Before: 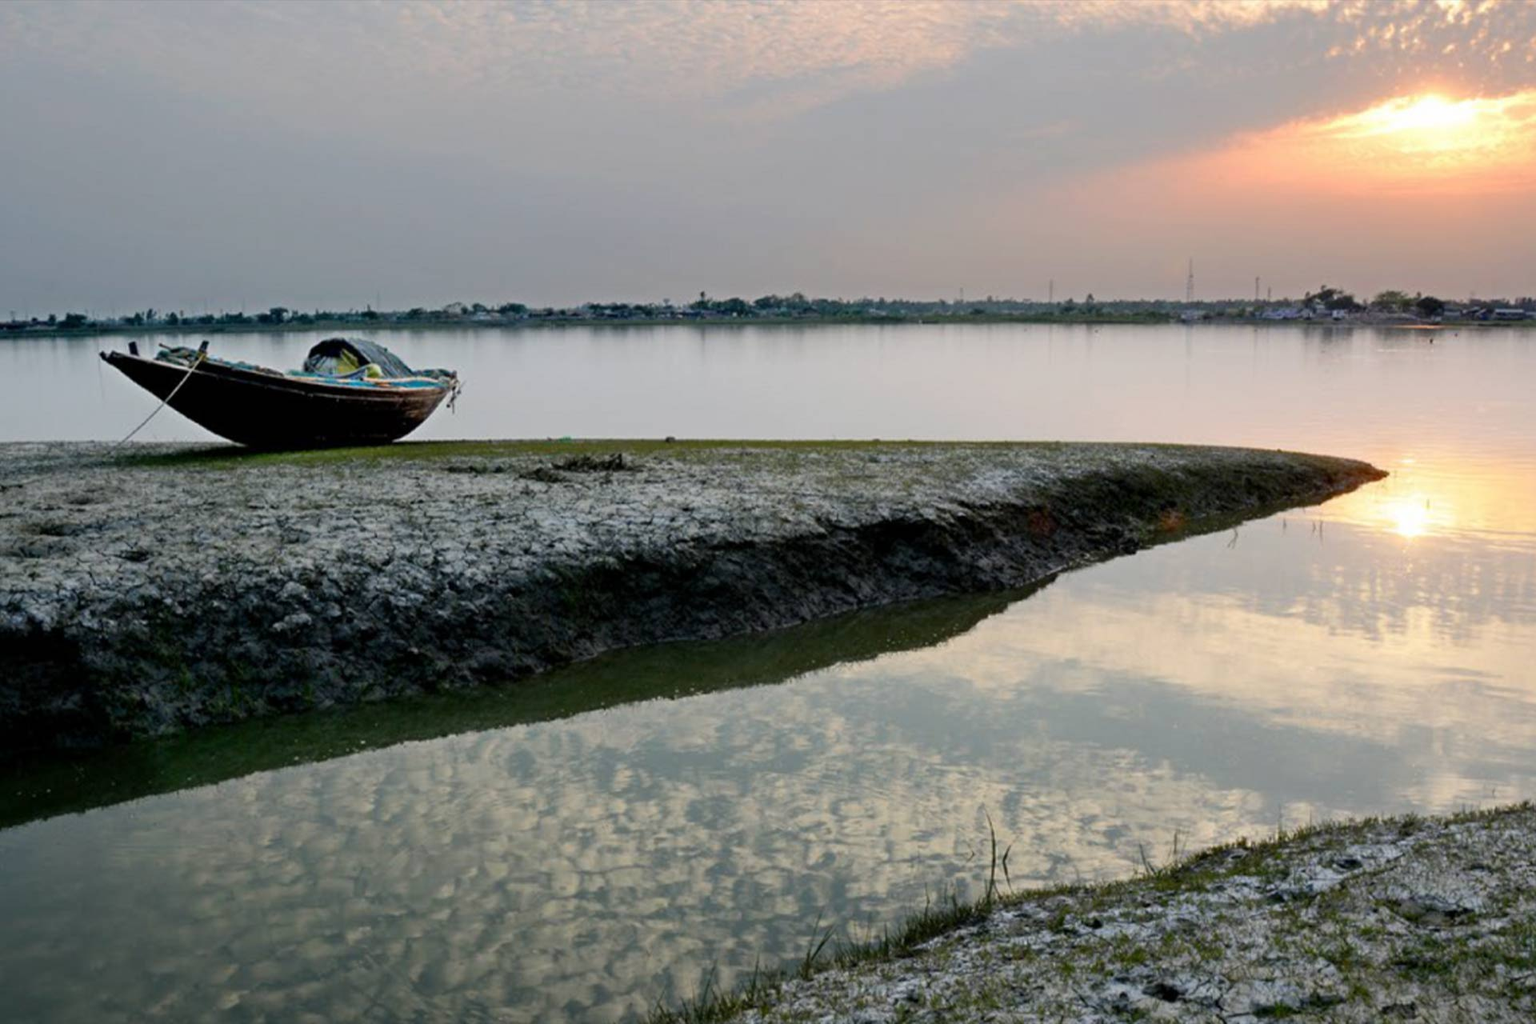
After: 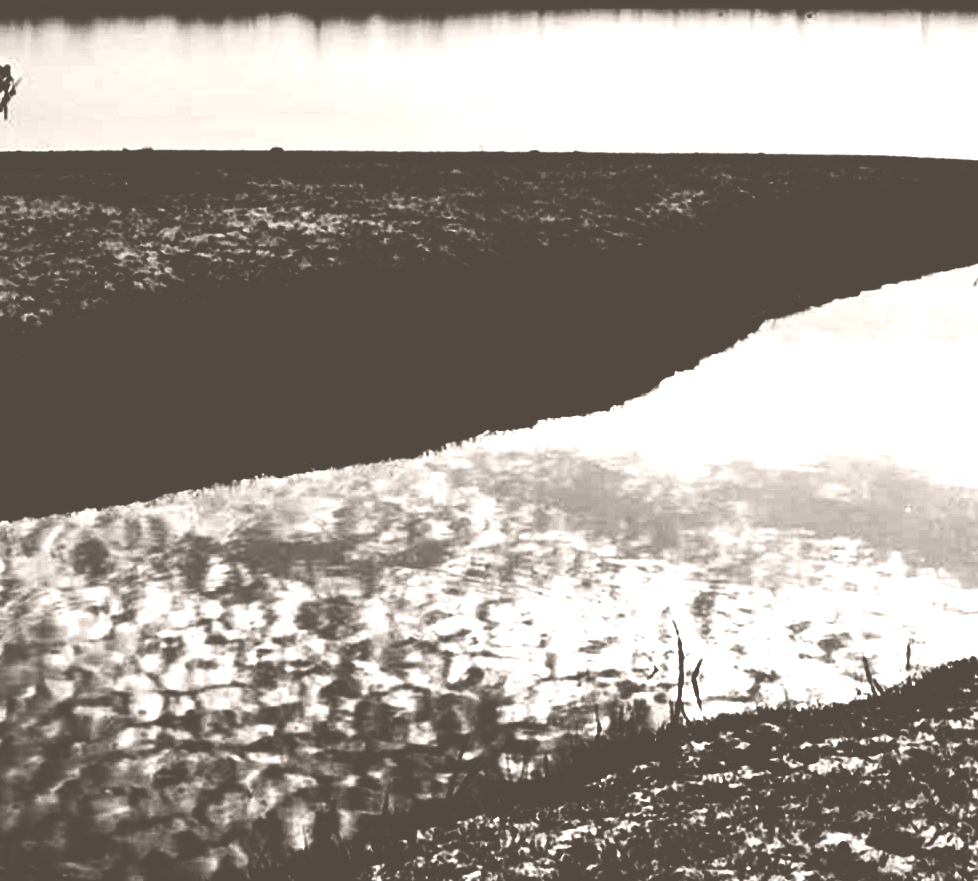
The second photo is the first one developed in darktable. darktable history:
crop and rotate: left 29.237%, top 31.152%, right 19.807%
white balance: red 1.188, blue 1.11
graduated density: hue 238.83°, saturation 50%
contrast brightness saturation: contrast 0.77, brightness -1, saturation 1
colorize: hue 34.49°, saturation 35.33%, source mix 100%, lightness 55%, version 1
color zones: curves: ch0 [(0.004, 0.588) (0.116, 0.636) (0.259, 0.476) (0.423, 0.464) (0.75, 0.5)]; ch1 [(0, 0) (0.143, 0) (0.286, 0) (0.429, 0) (0.571, 0) (0.714, 0) (0.857, 0)]
color correction: highlights a* 1.39, highlights b* 17.83
